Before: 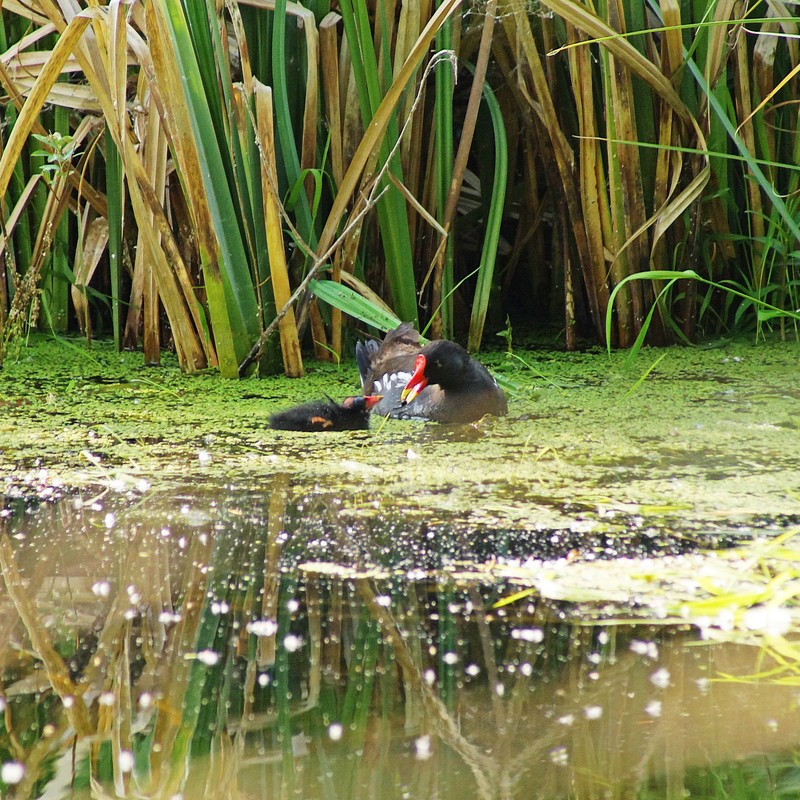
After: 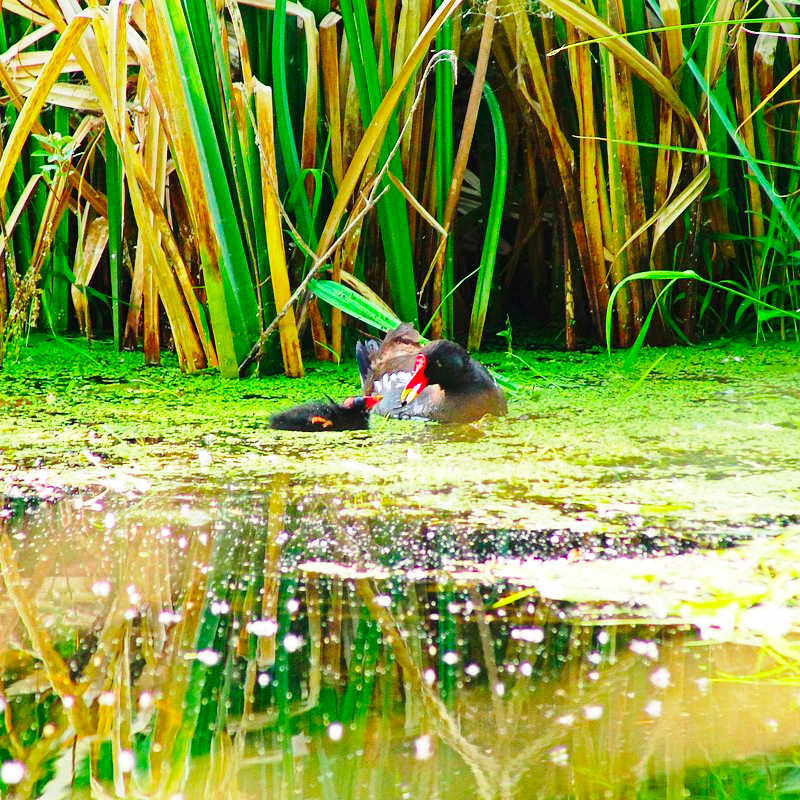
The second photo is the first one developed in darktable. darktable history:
color balance rgb: perceptual saturation grading › global saturation 20%, global vibrance 10%
color contrast: green-magenta contrast 1.73, blue-yellow contrast 1.15
base curve: curves: ch0 [(0, 0) (0.028, 0.03) (0.121, 0.232) (0.46, 0.748) (0.859, 0.968) (1, 1)], preserve colors none
